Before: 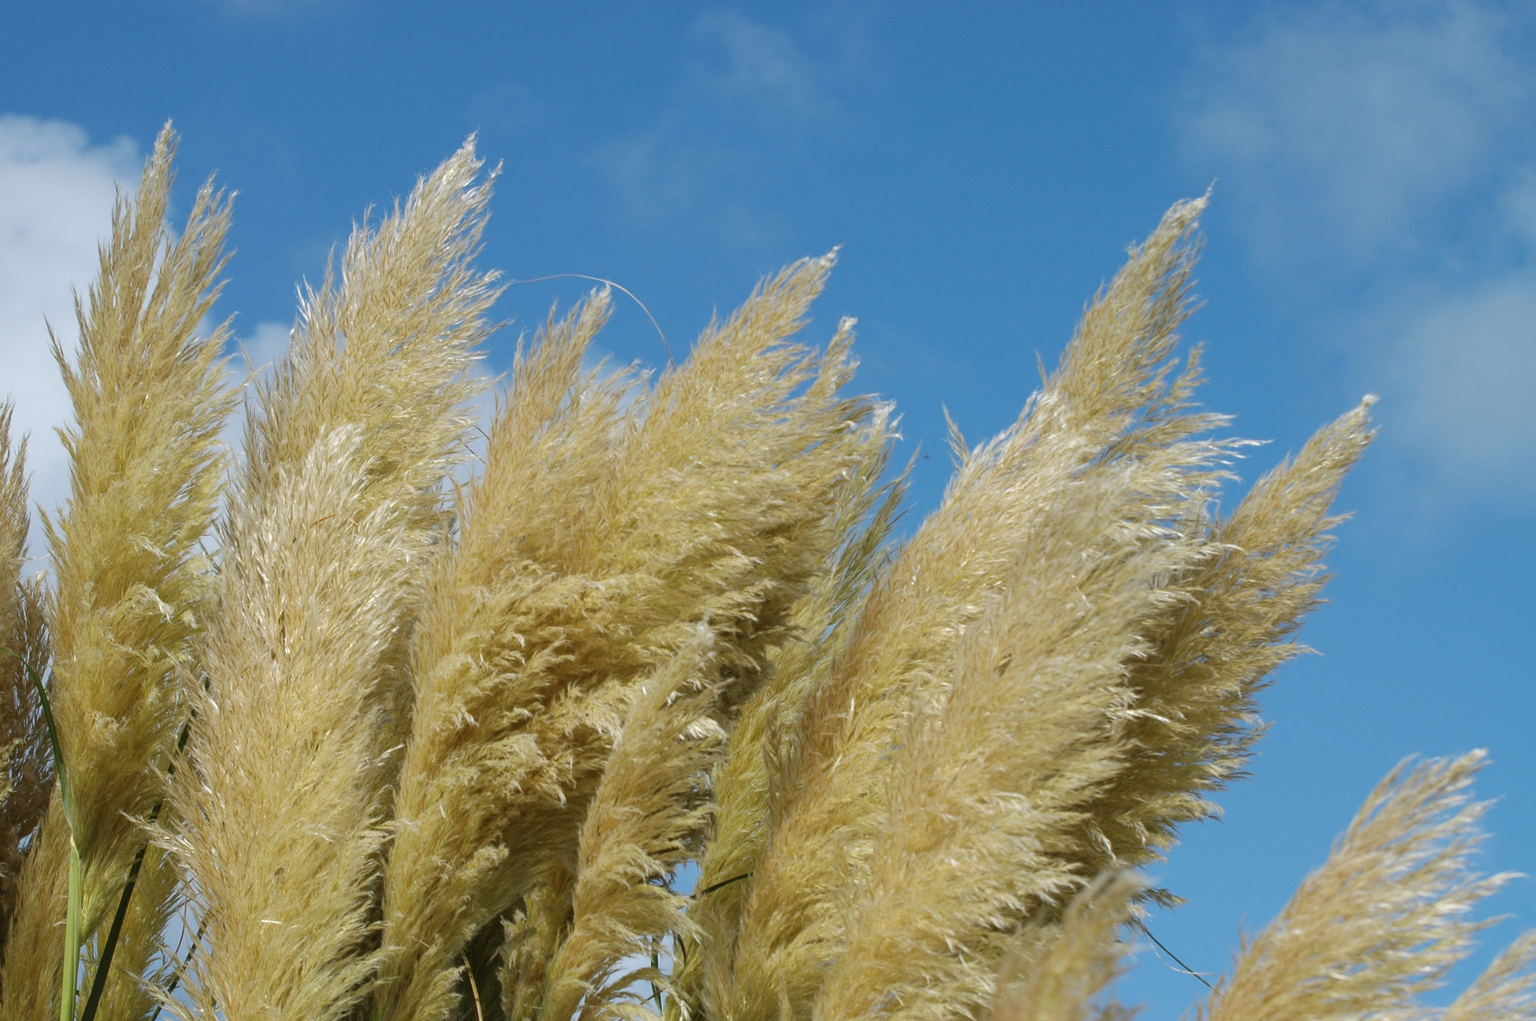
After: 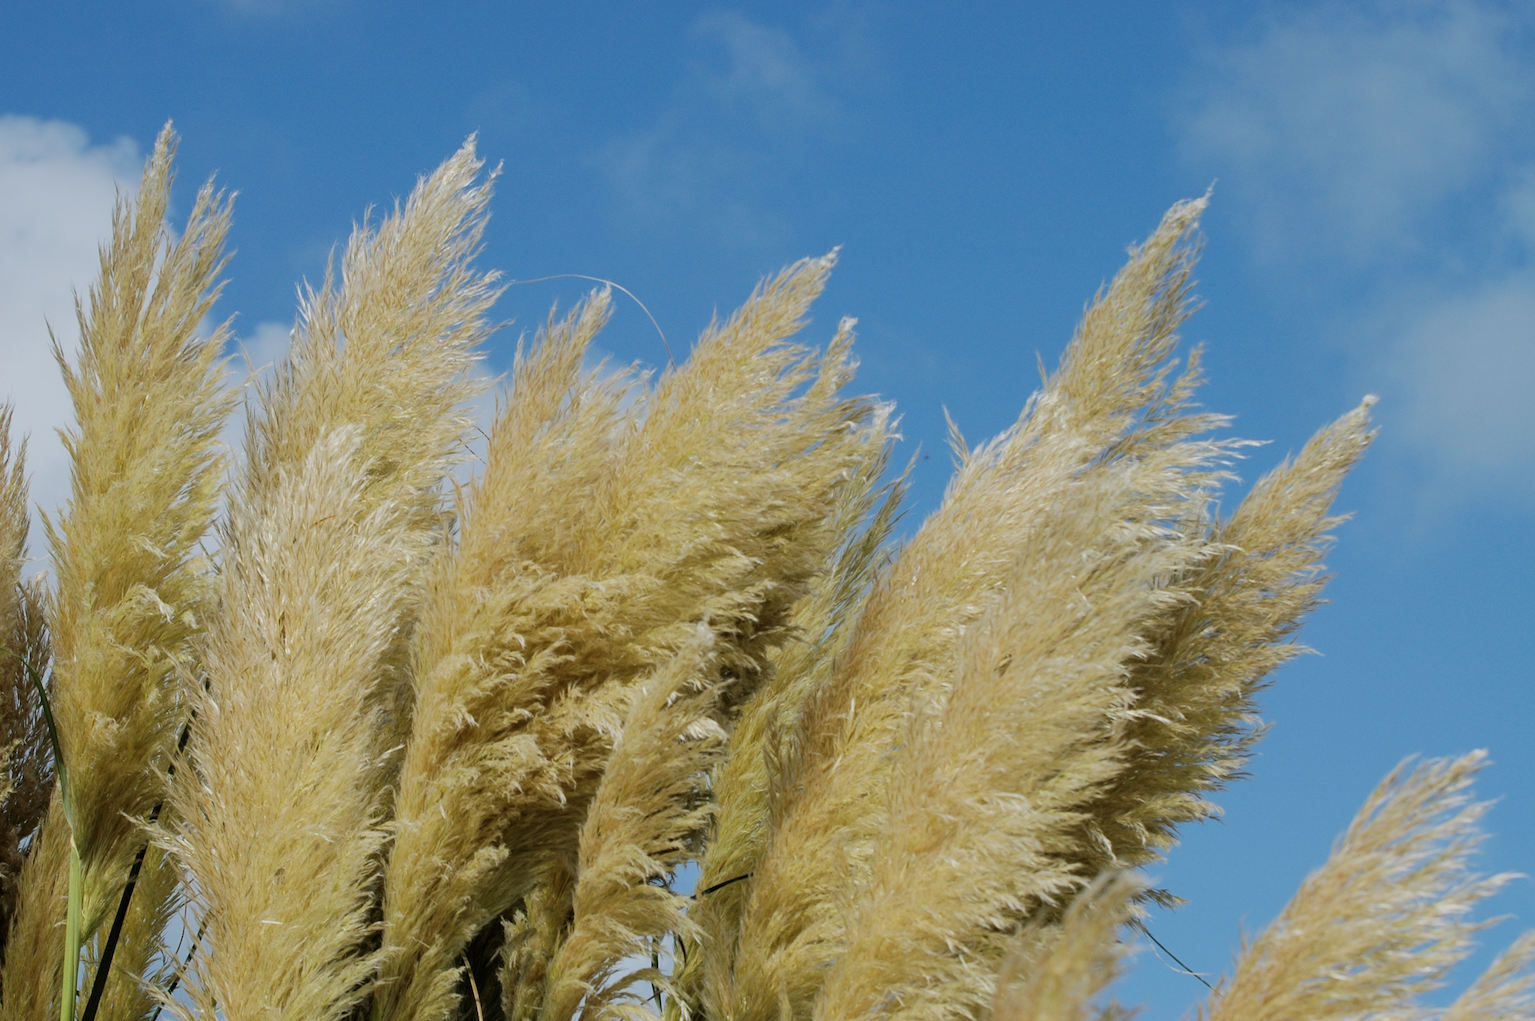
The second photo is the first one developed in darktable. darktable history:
filmic rgb: middle gray luminance 28.96%, black relative exposure -10.34 EV, white relative exposure 5.47 EV, target black luminance 0%, hardness 3.96, latitude 1.47%, contrast 1.12, highlights saturation mix 5.81%, shadows ↔ highlights balance 14.65%
